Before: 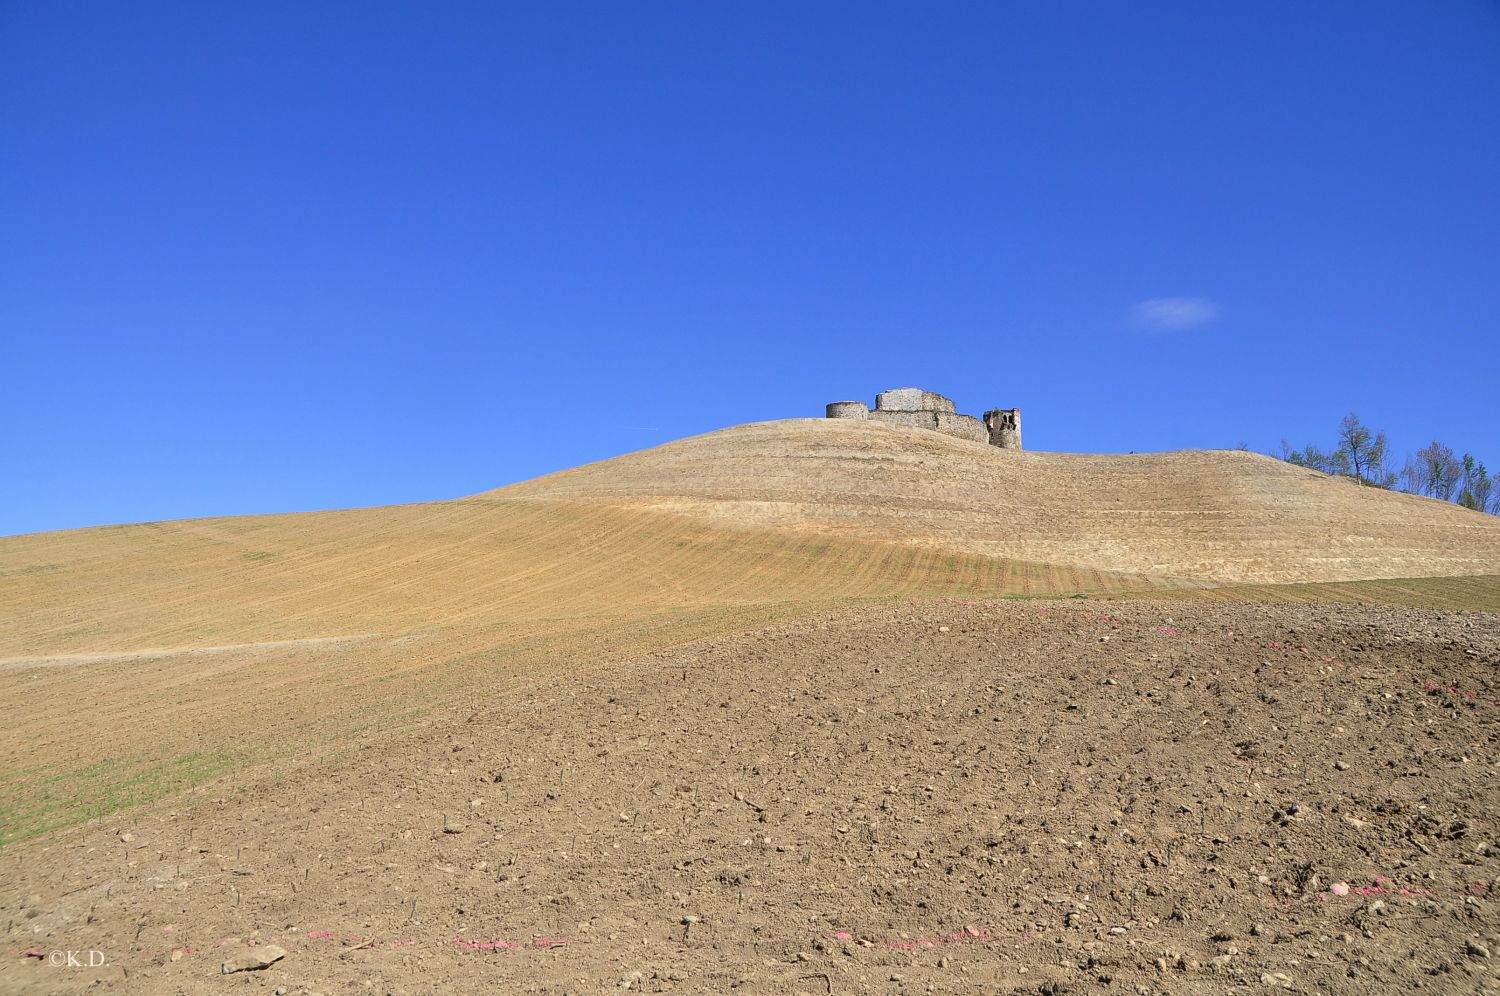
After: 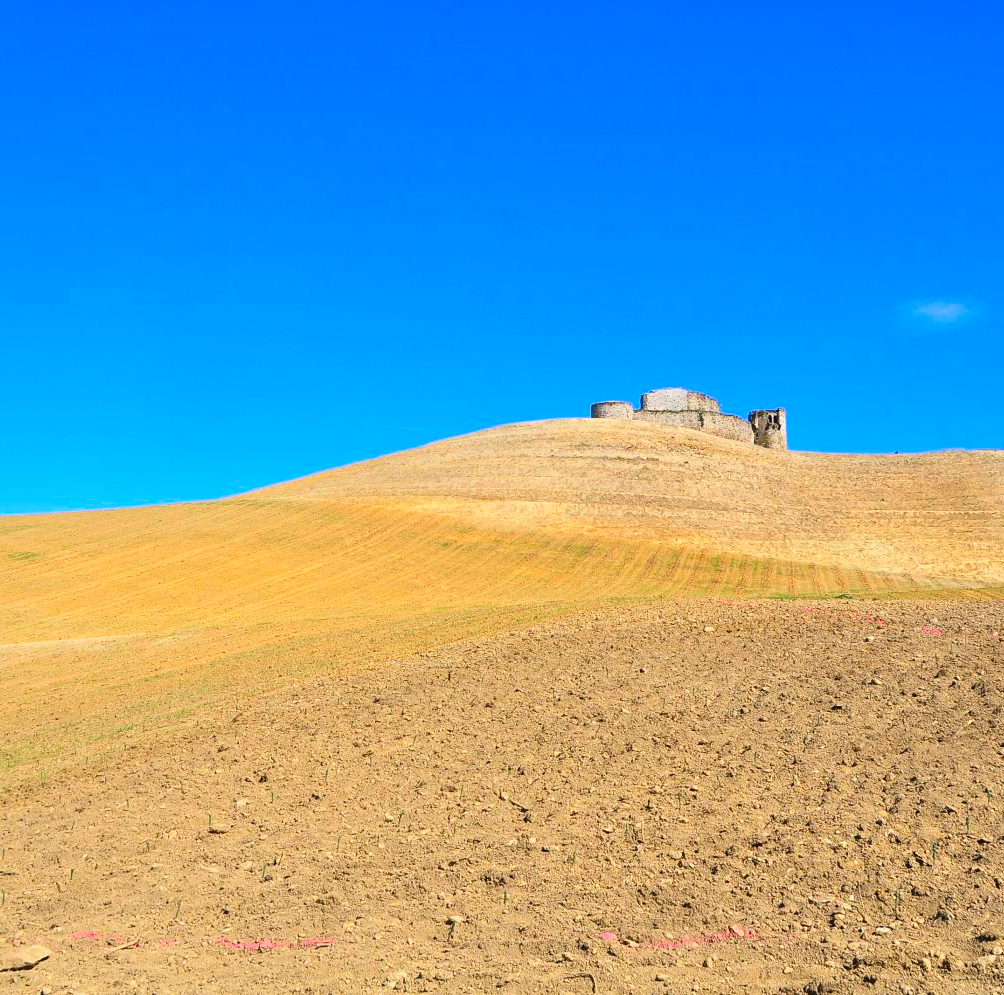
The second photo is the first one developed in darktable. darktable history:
contrast brightness saturation: contrast 0.2, brightness 0.191, saturation 0.807
shadows and highlights: shadows 74.43, highlights -24.98, soften with gaussian
crop and rotate: left 15.695%, right 17.325%
